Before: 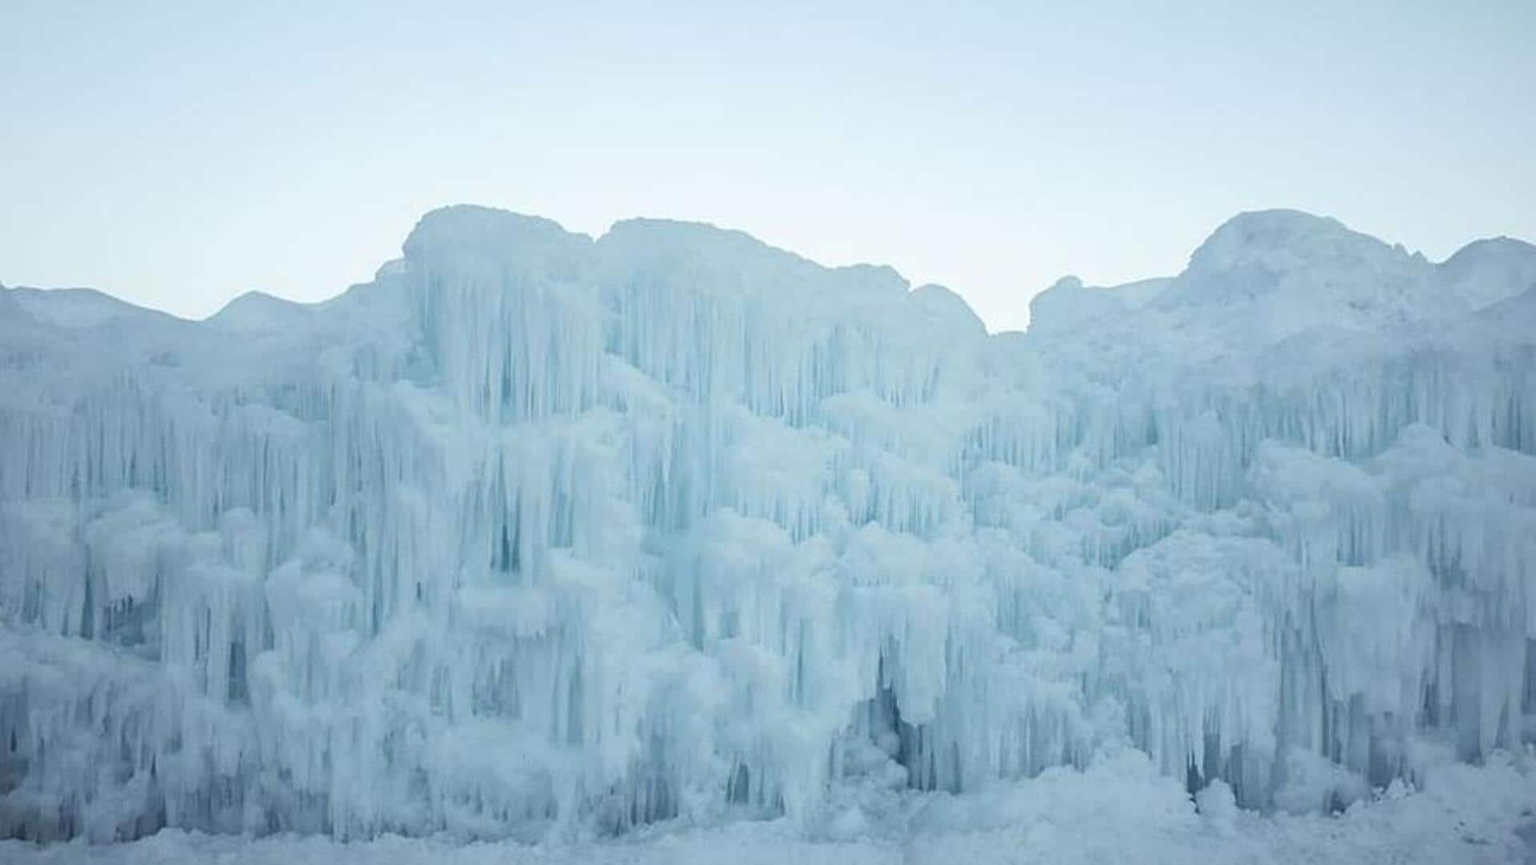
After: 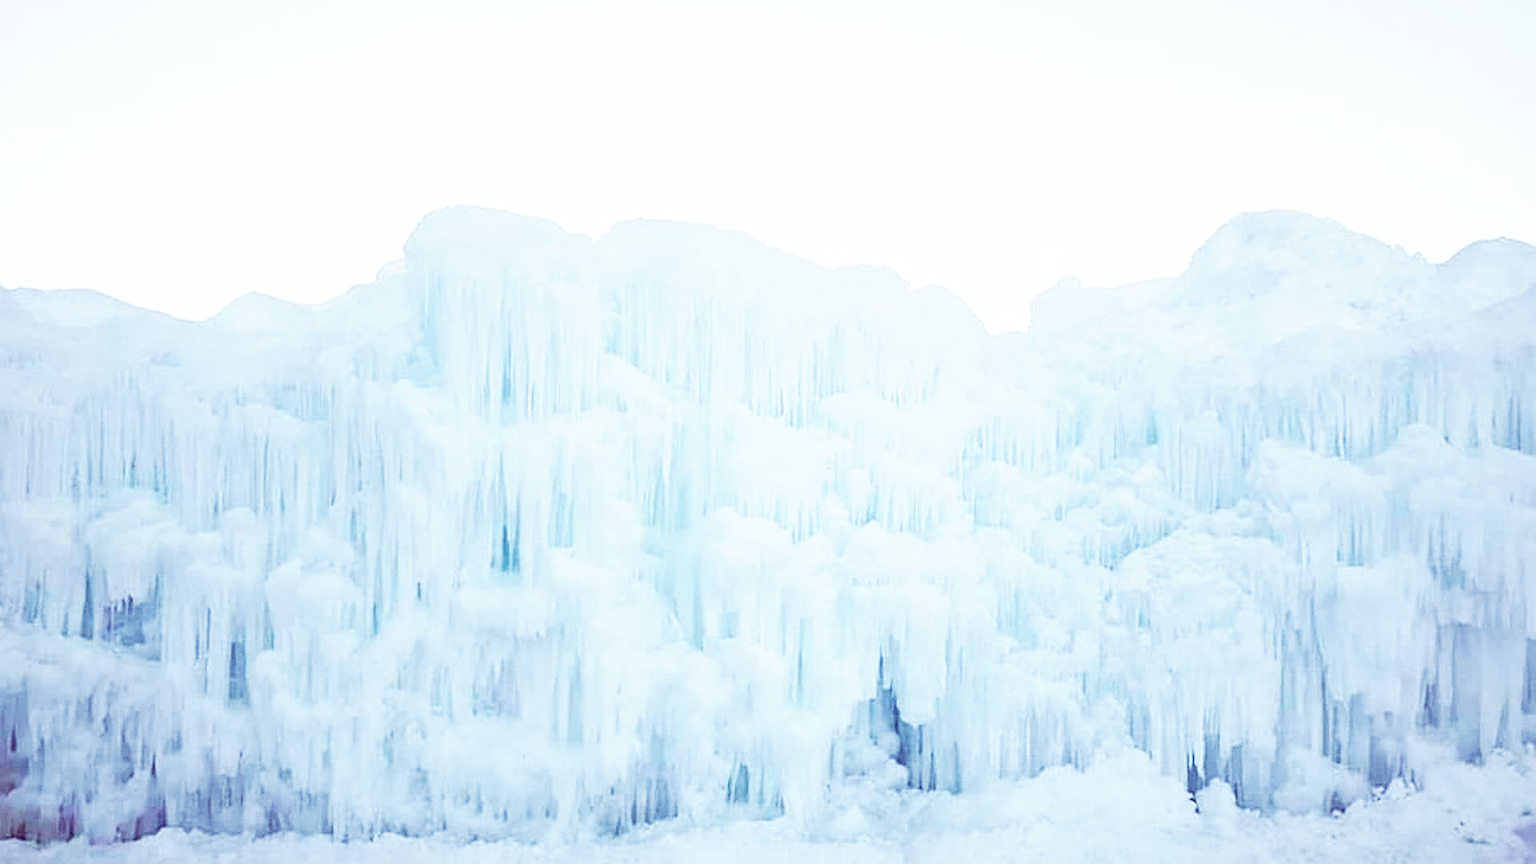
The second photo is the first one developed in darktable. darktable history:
sharpen: on, module defaults
base curve: curves: ch0 [(0, 0) (0.007, 0.004) (0.027, 0.03) (0.046, 0.07) (0.207, 0.54) (0.442, 0.872) (0.673, 0.972) (1, 1)], preserve colors none
color balance rgb: global offset › luminance -0.19%, global offset › chroma 0.266%, perceptual saturation grading › global saturation 25.311%
